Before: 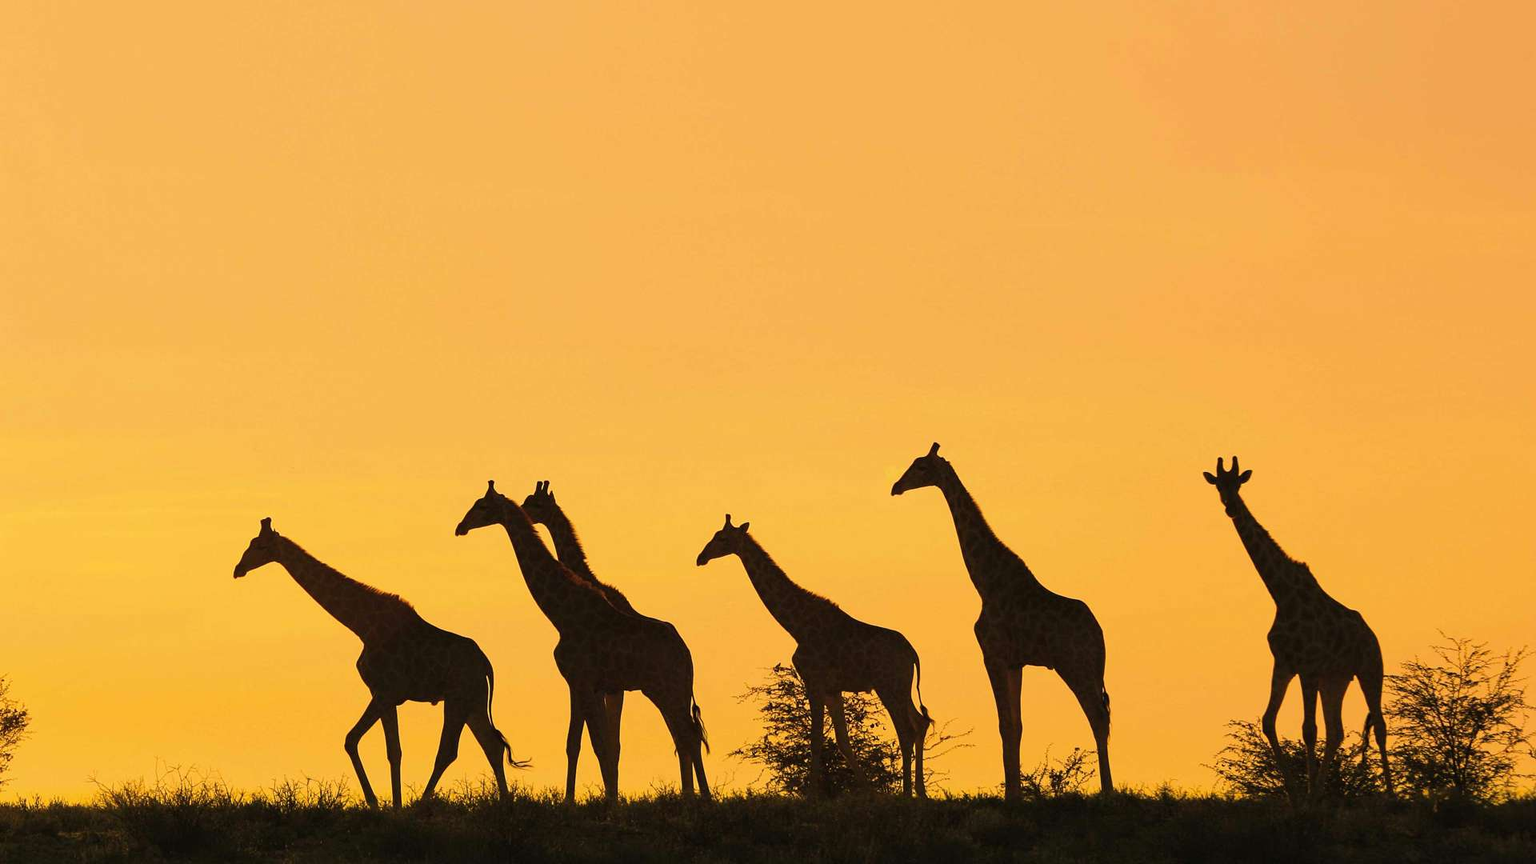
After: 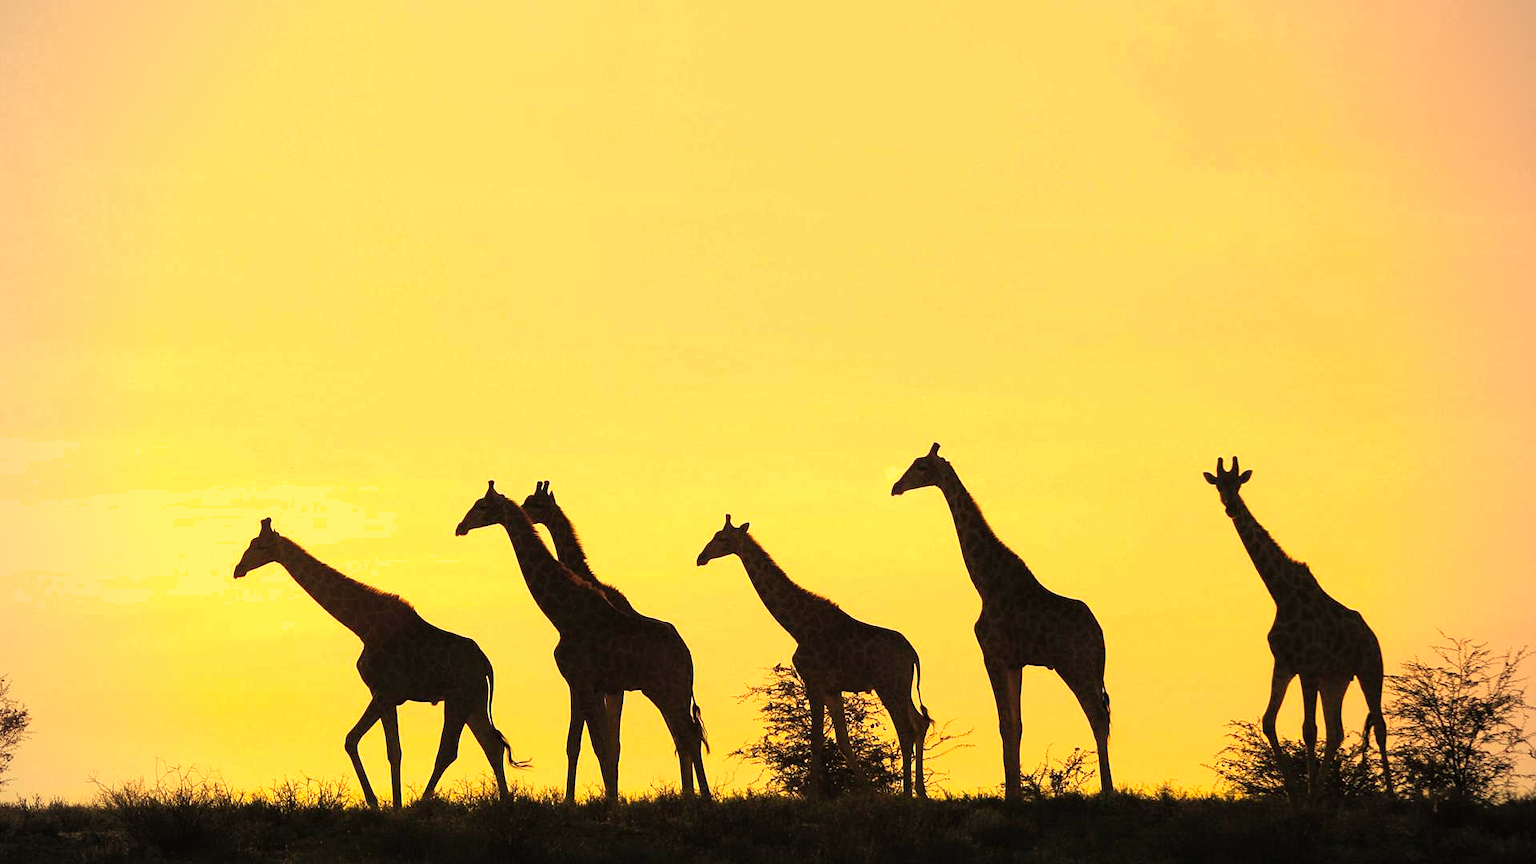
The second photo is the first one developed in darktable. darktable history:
vignetting: on, module defaults
shadows and highlights: shadows 24.88, highlights -25.01
tone equalizer: -8 EV -0.776 EV, -7 EV -0.68 EV, -6 EV -0.567 EV, -5 EV -0.365 EV, -3 EV 0.392 EV, -2 EV 0.6 EV, -1 EV 0.685 EV, +0 EV 0.731 EV
